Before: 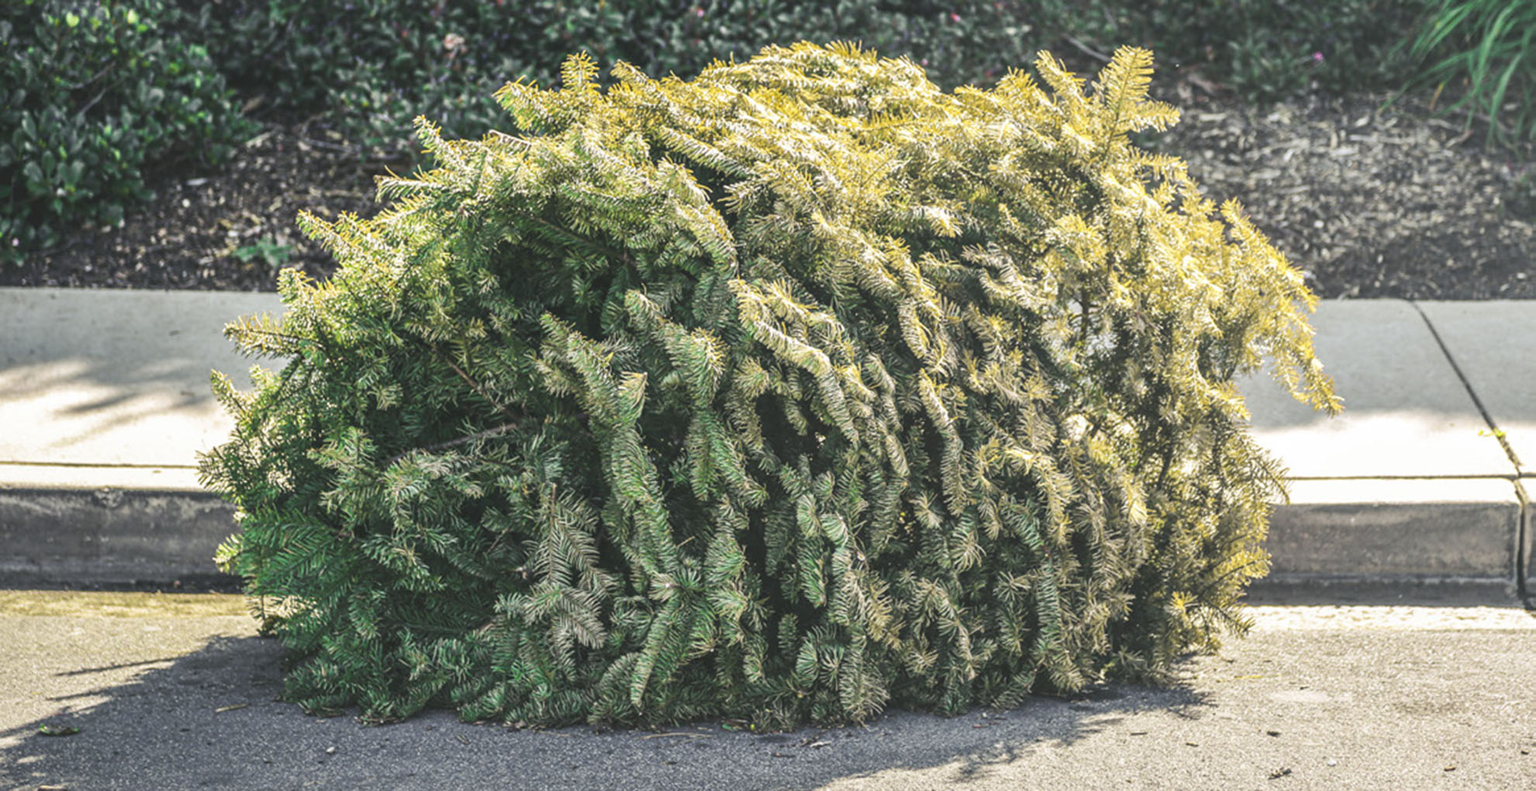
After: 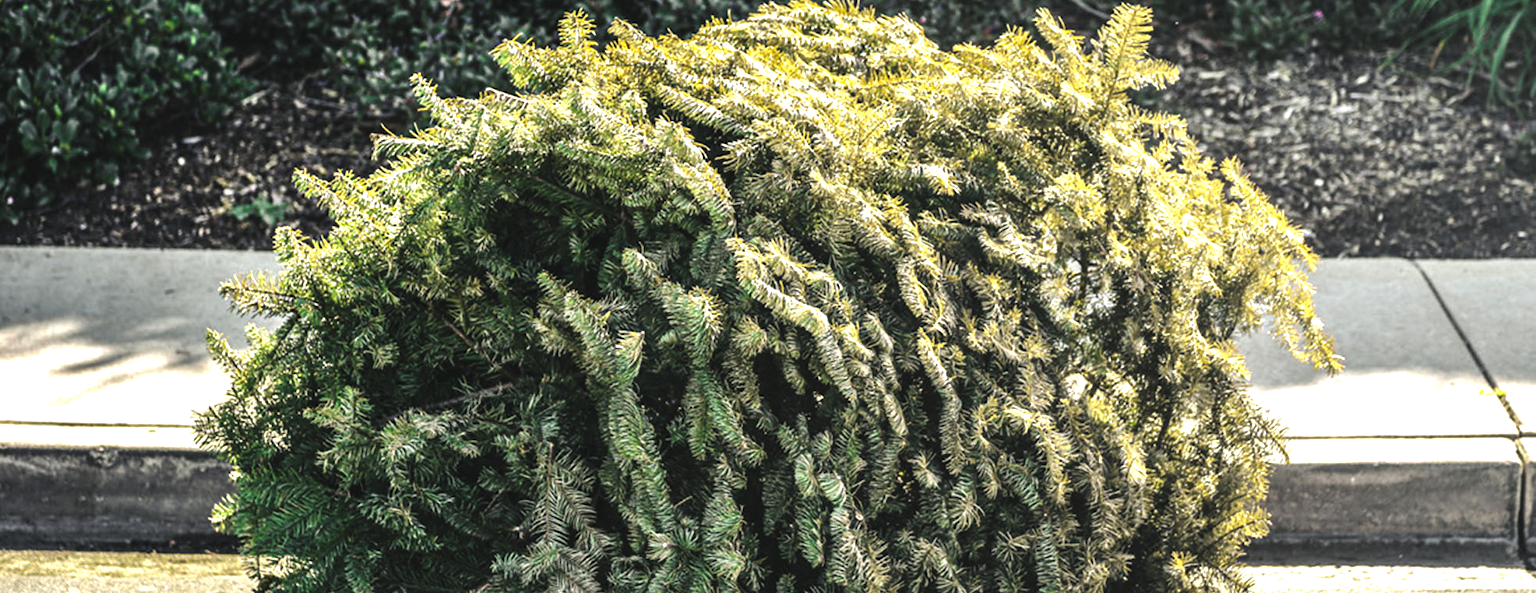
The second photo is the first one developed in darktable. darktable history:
tone curve: curves: ch0 [(0, 0) (0.003, 0.019) (0.011, 0.022) (0.025, 0.027) (0.044, 0.037) (0.069, 0.049) (0.1, 0.066) (0.136, 0.091) (0.177, 0.125) (0.224, 0.159) (0.277, 0.206) (0.335, 0.266) (0.399, 0.332) (0.468, 0.411) (0.543, 0.492) (0.623, 0.577) (0.709, 0.668) (0.801, 0.767) (0.898, 0.869) (1, 1)], preserve colors none
crop: left 0.387%, top 5.469%, bottom 19.809%
levels: levels [0.029, 0.545, 0.971]
exposure: black level correction 0, exposure 0.4 EV, compensate exposure bias true, compensate highlight preservation false
